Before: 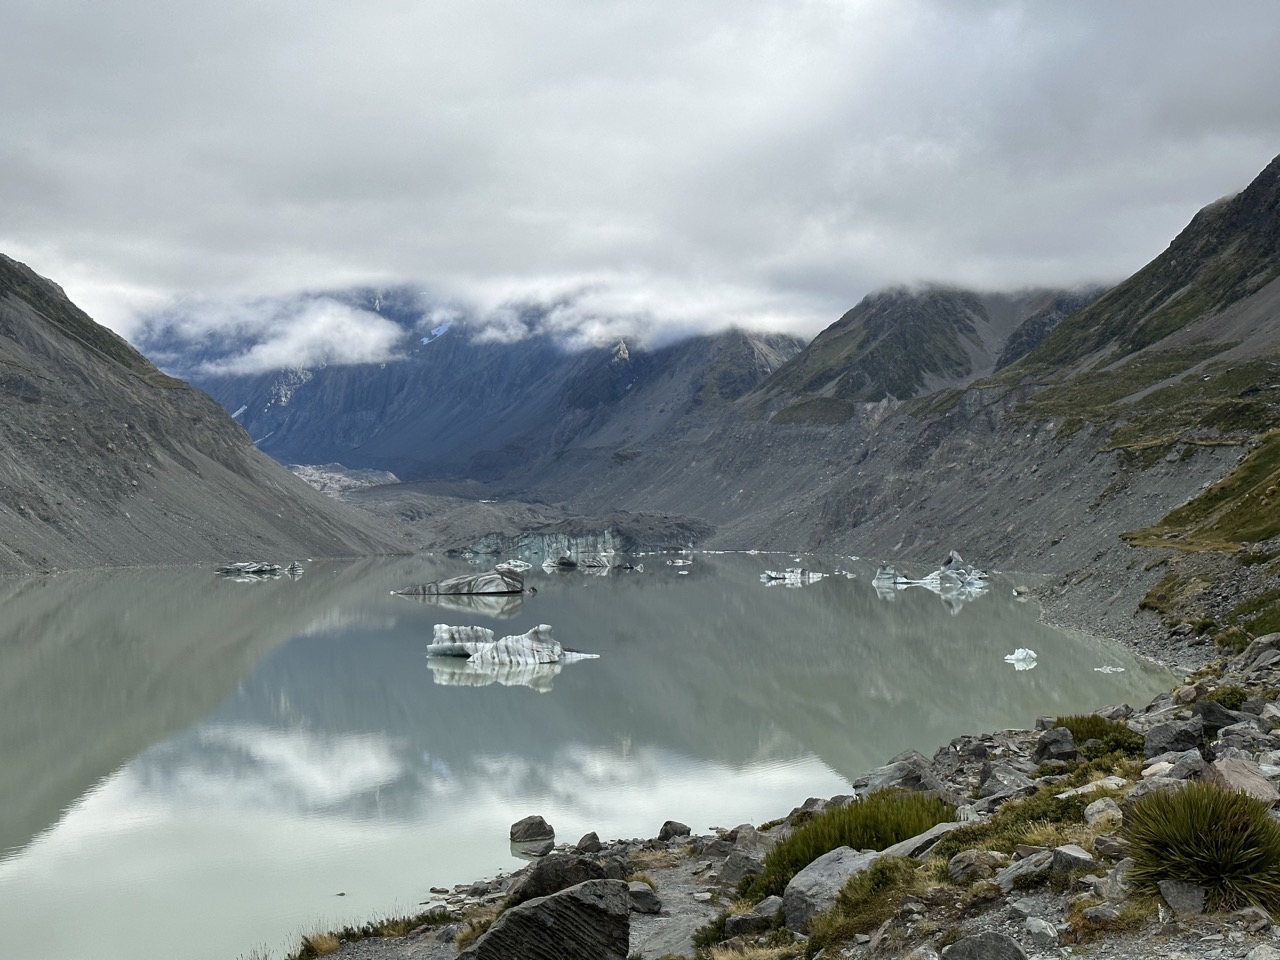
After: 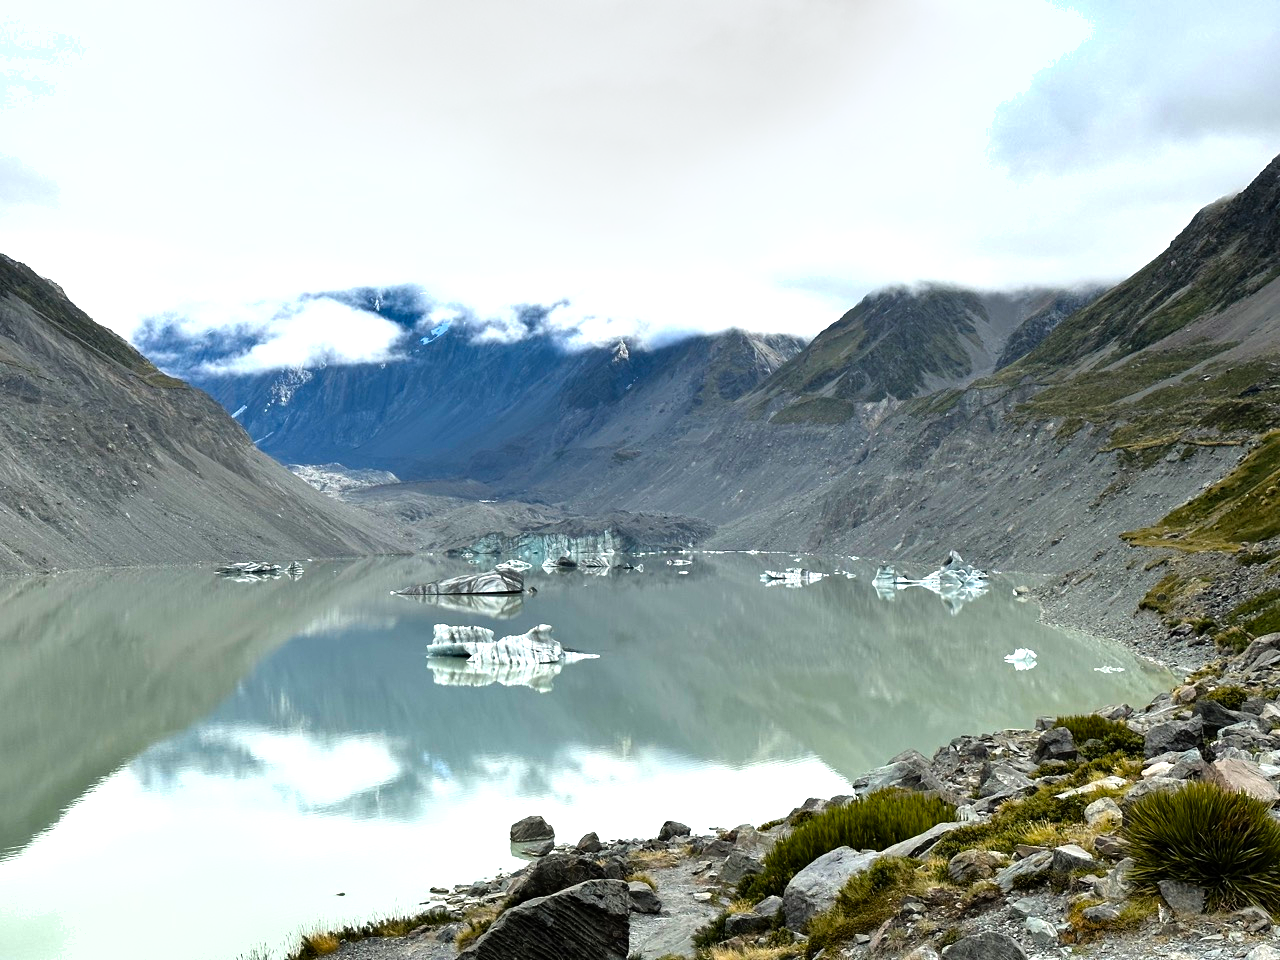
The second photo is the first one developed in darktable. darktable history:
tone equalizer: -8 EV -1.08 EV, -7 EV -0.982 EV, -6 EV -0.896 EV, -5 EV -0.593 EV, -3 EV 0.588 EV, -2 EV 0.868 EV, -1 EV 1.01 EV, +0 EV 1.07 EV
shadows and highlights: soften with gaussian
color balance rgb: perceptual saturation grading › global saturation 24.961%
